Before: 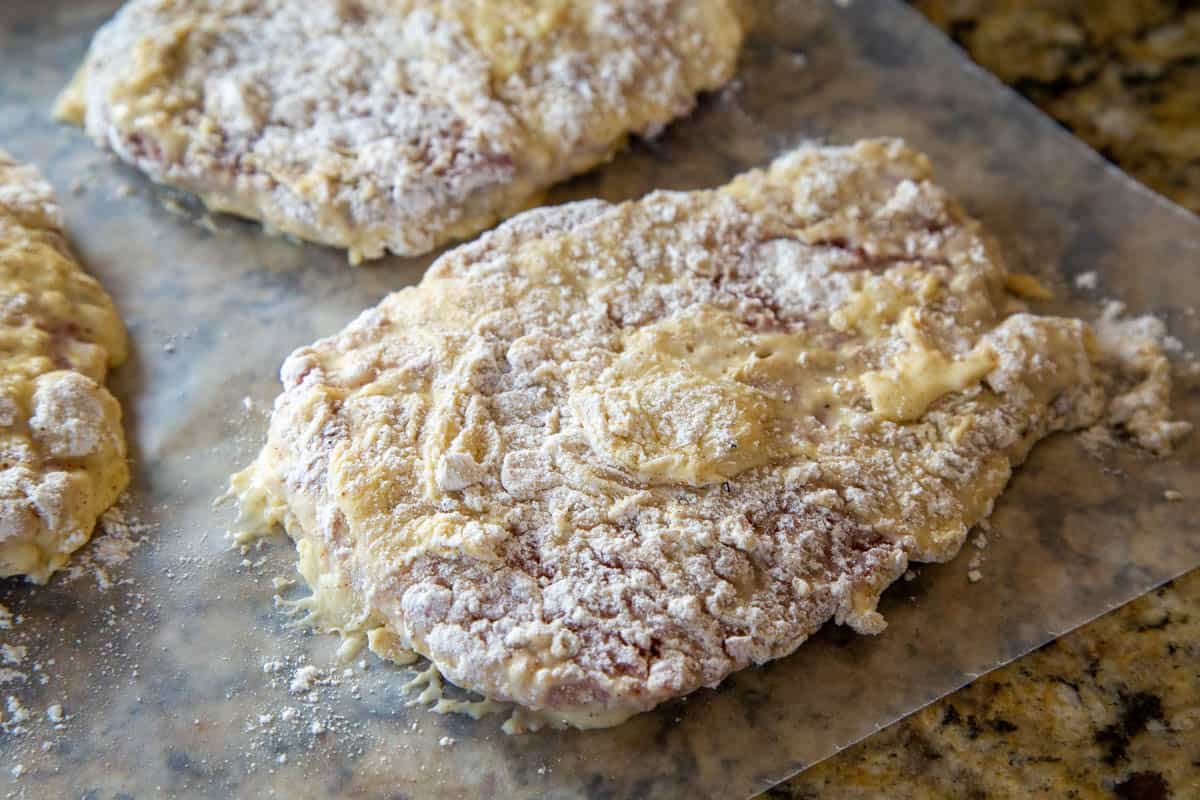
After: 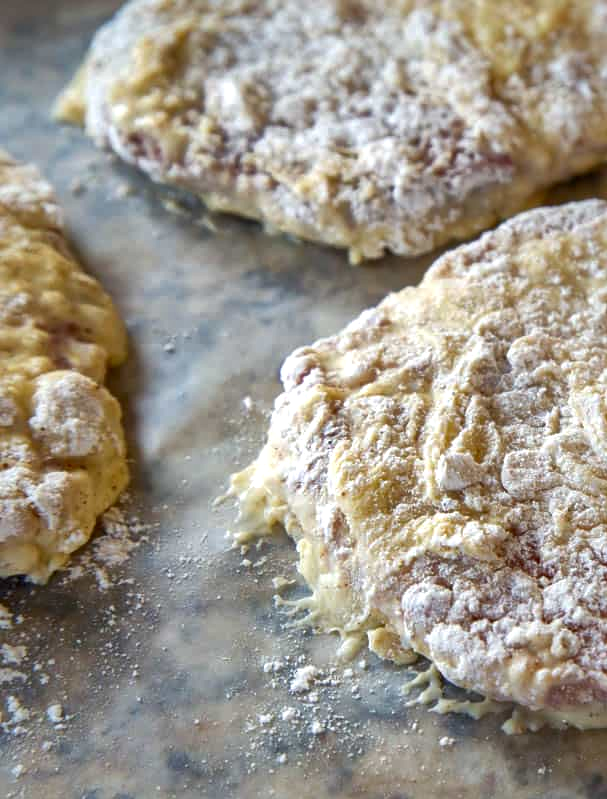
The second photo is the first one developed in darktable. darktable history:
local contrast: mode bilateral grid, contrast 26, coarseness 59, detail 152%, midtone range 0.2
crop and rotate: left 0.024%, top 0%, right 49.337%
shadows and highlights: on, module defaults
